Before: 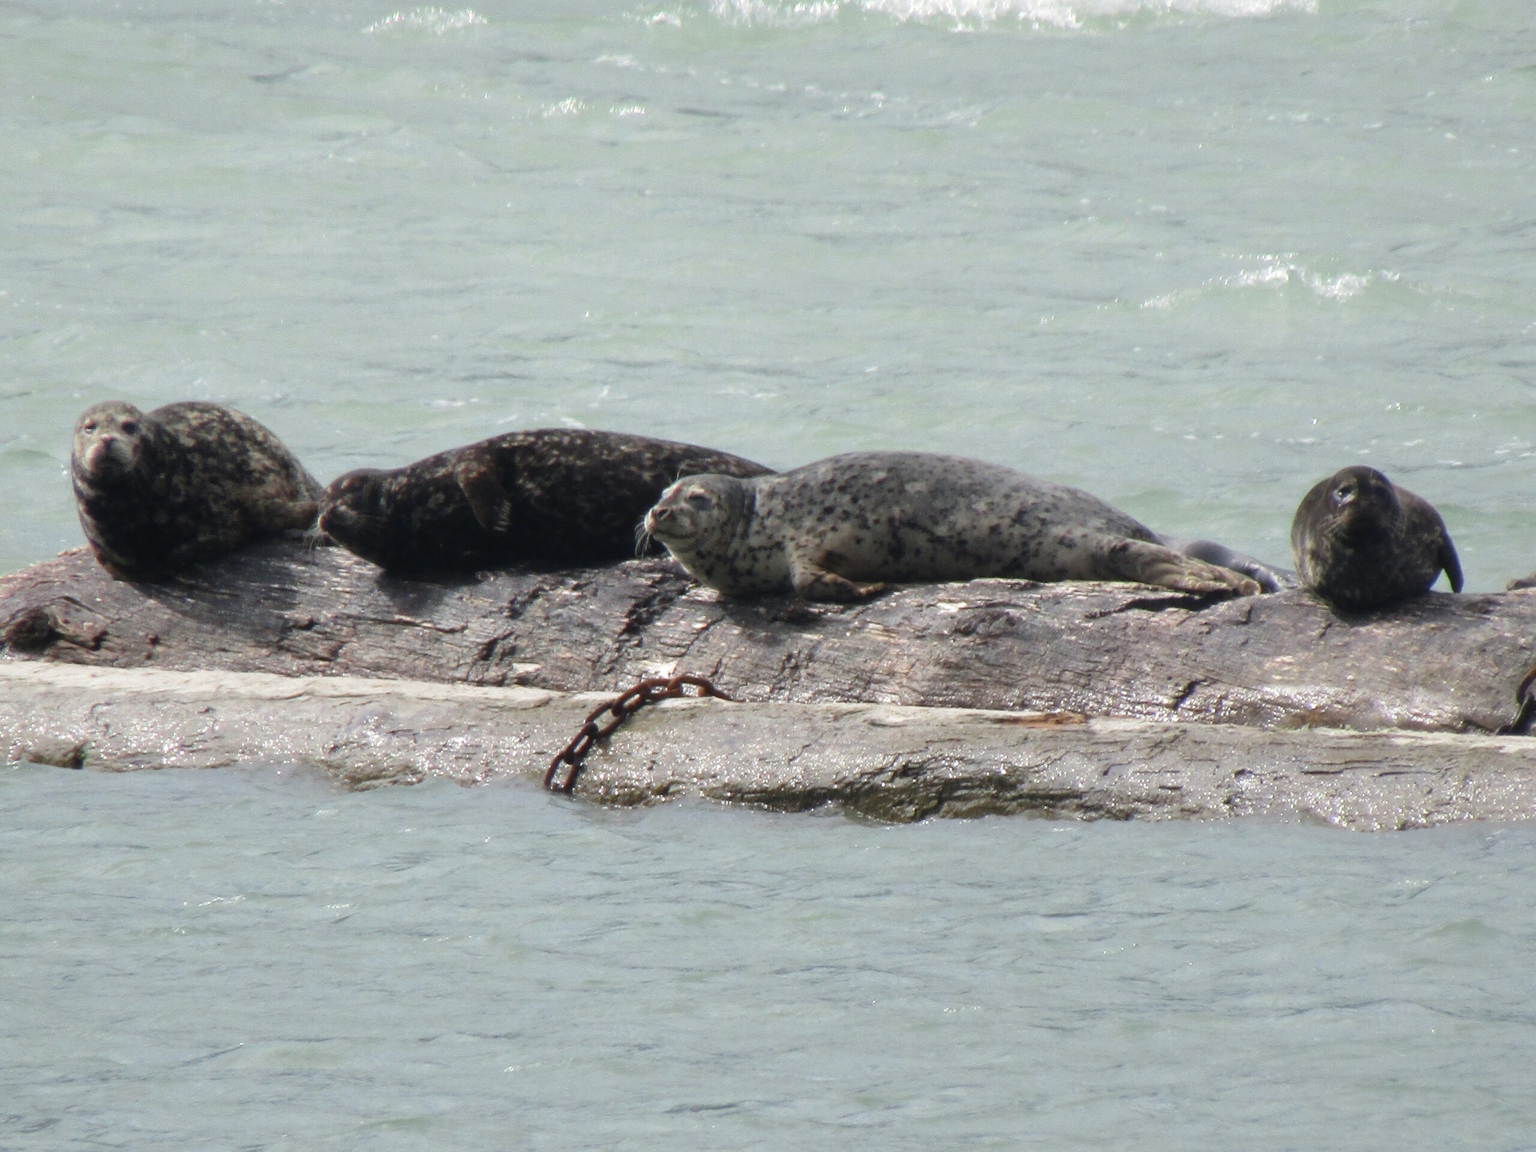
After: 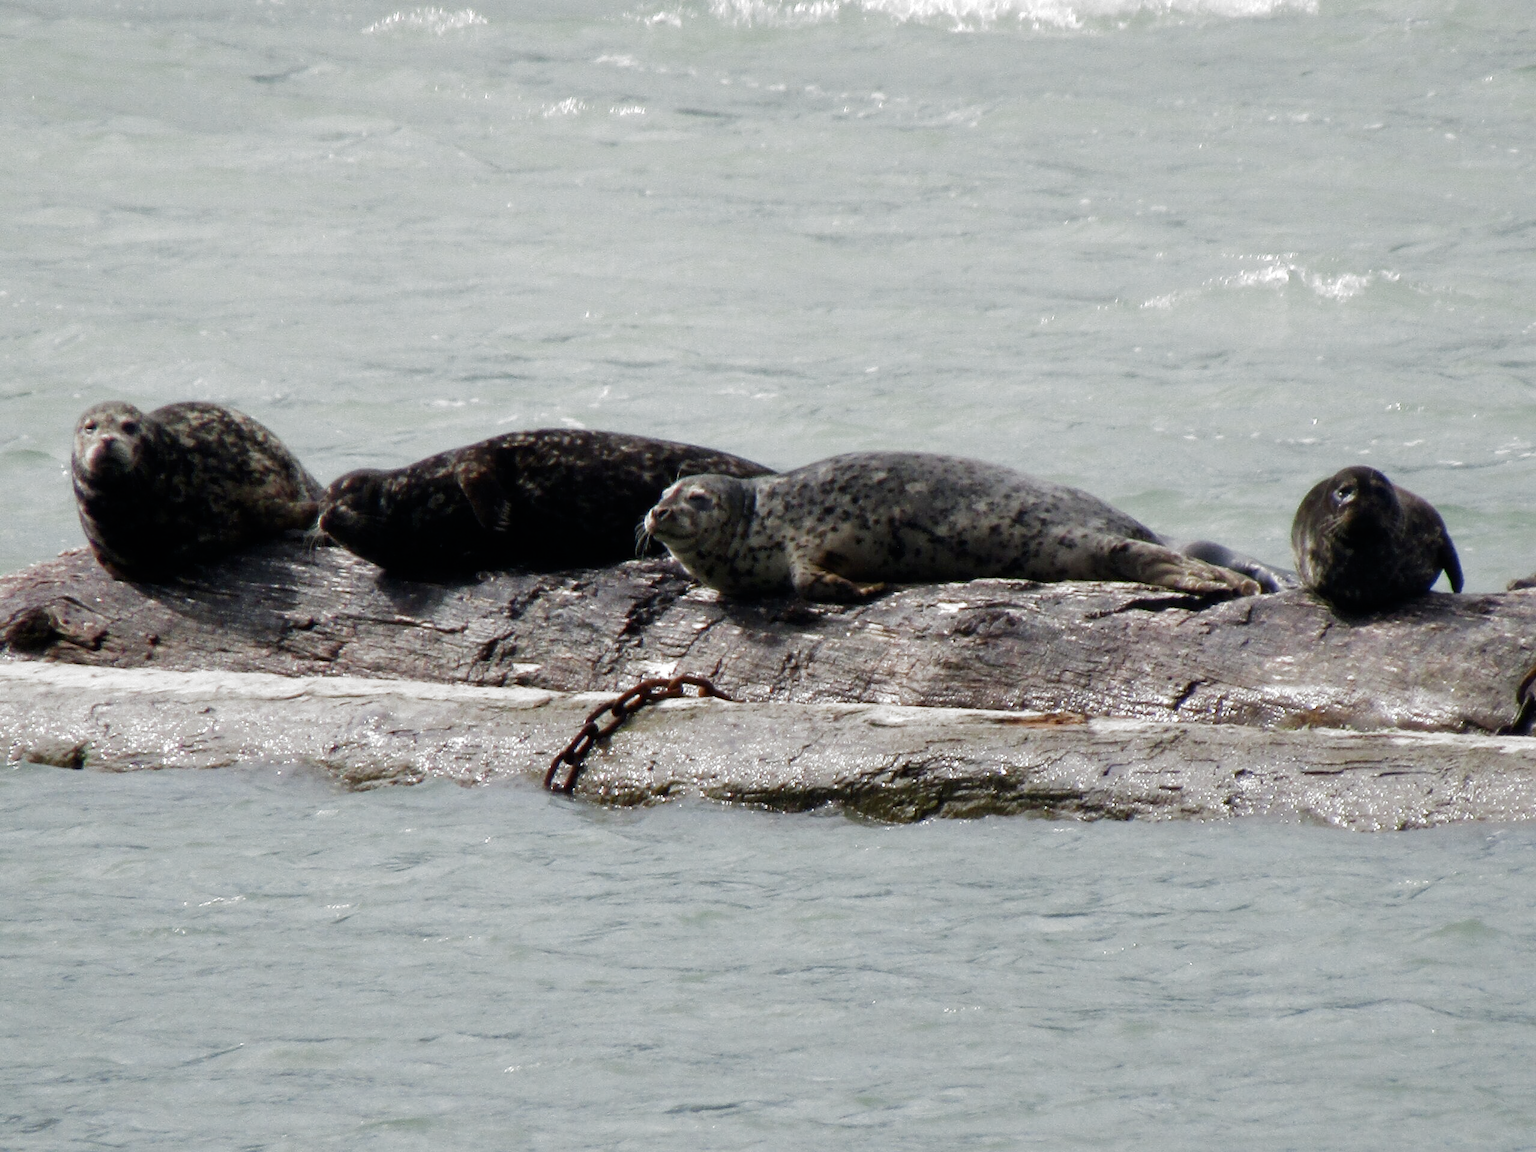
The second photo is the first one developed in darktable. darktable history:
filmic rgb: black relative exposure -7.97 EV, white relative exposure 2.35 EV, hardness 6.58, add noise in highlights 0.001, preserve chrominance no, color science v3 (2019), use custom middle-gray values true, contrast in highlights soft
contrast brightness saturation: brightness -0.097
